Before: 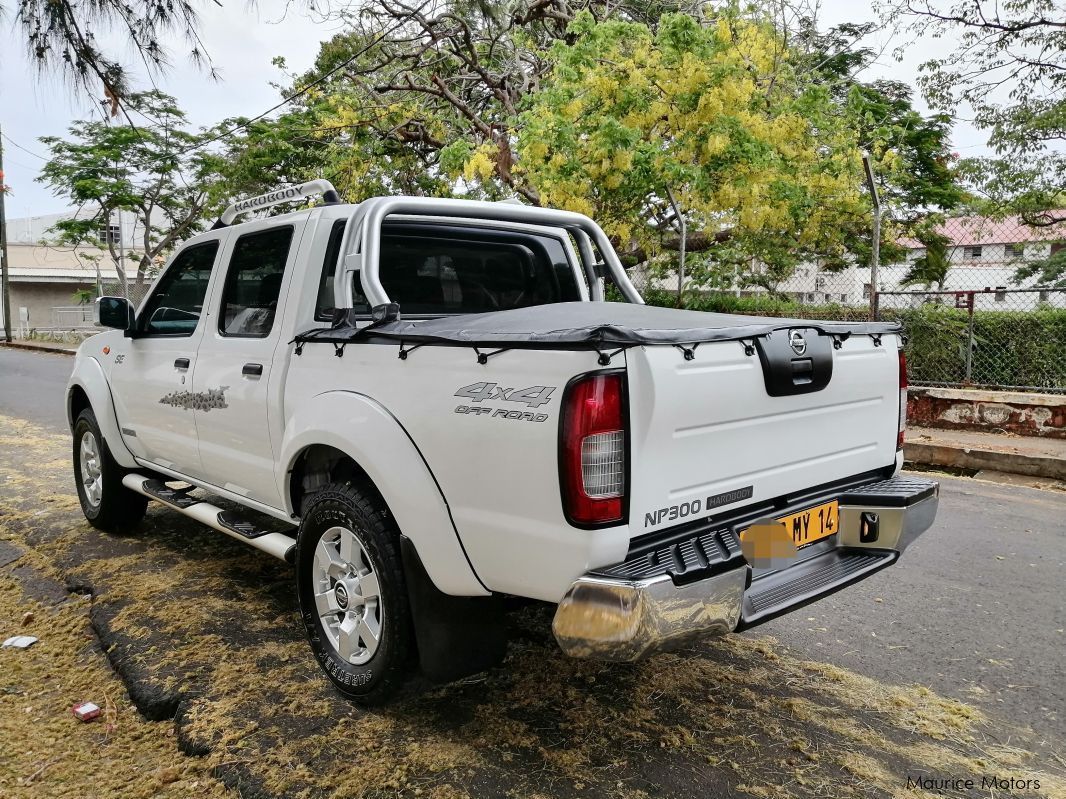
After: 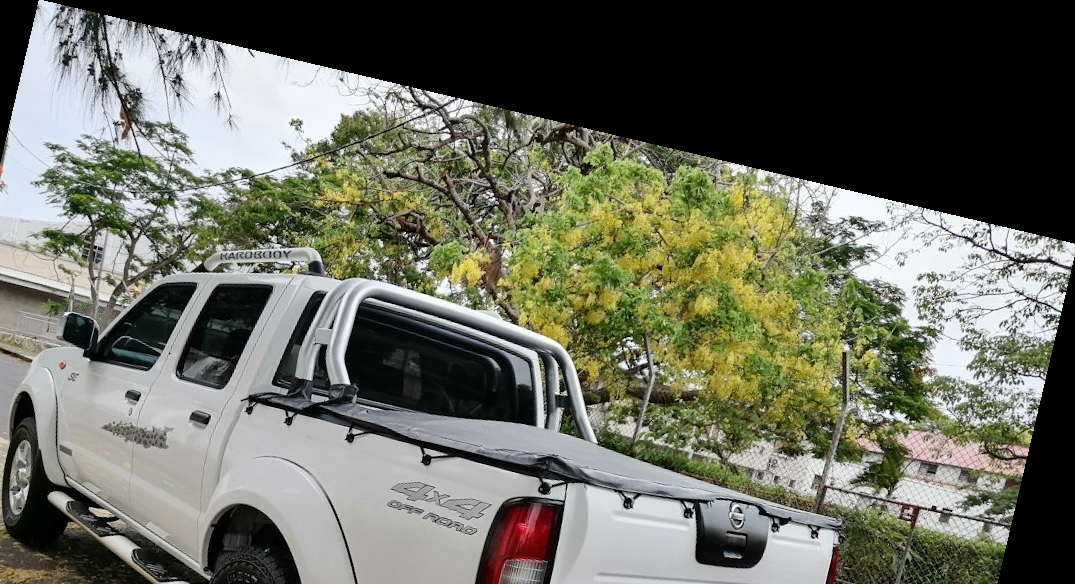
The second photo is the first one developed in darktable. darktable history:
tone curve: curves: ch0 [(0, 0) (0.003, 0.003) (0.011, 0.011) (0.025, 0.024) (0.044, 0.043) (0.069, 0.068) (0.1, 0.098) (0.136, 0.133) (0.177, 0.174) (0.224, 0.22) (0.277, 0.272) (0.335, 0.329) (0.399, 0.391) (0.468, 0.459) (0.543, 0.545) (0.623, 0.625) (0.709, 0.711) (0.801, 0.802) (0.898, 0.898) (1, 1)], preserve colors none
rotate and perspective: rotation 13.27°, automatic cropping off
crop and rotate: left 11.812%, bottom 42.776%
